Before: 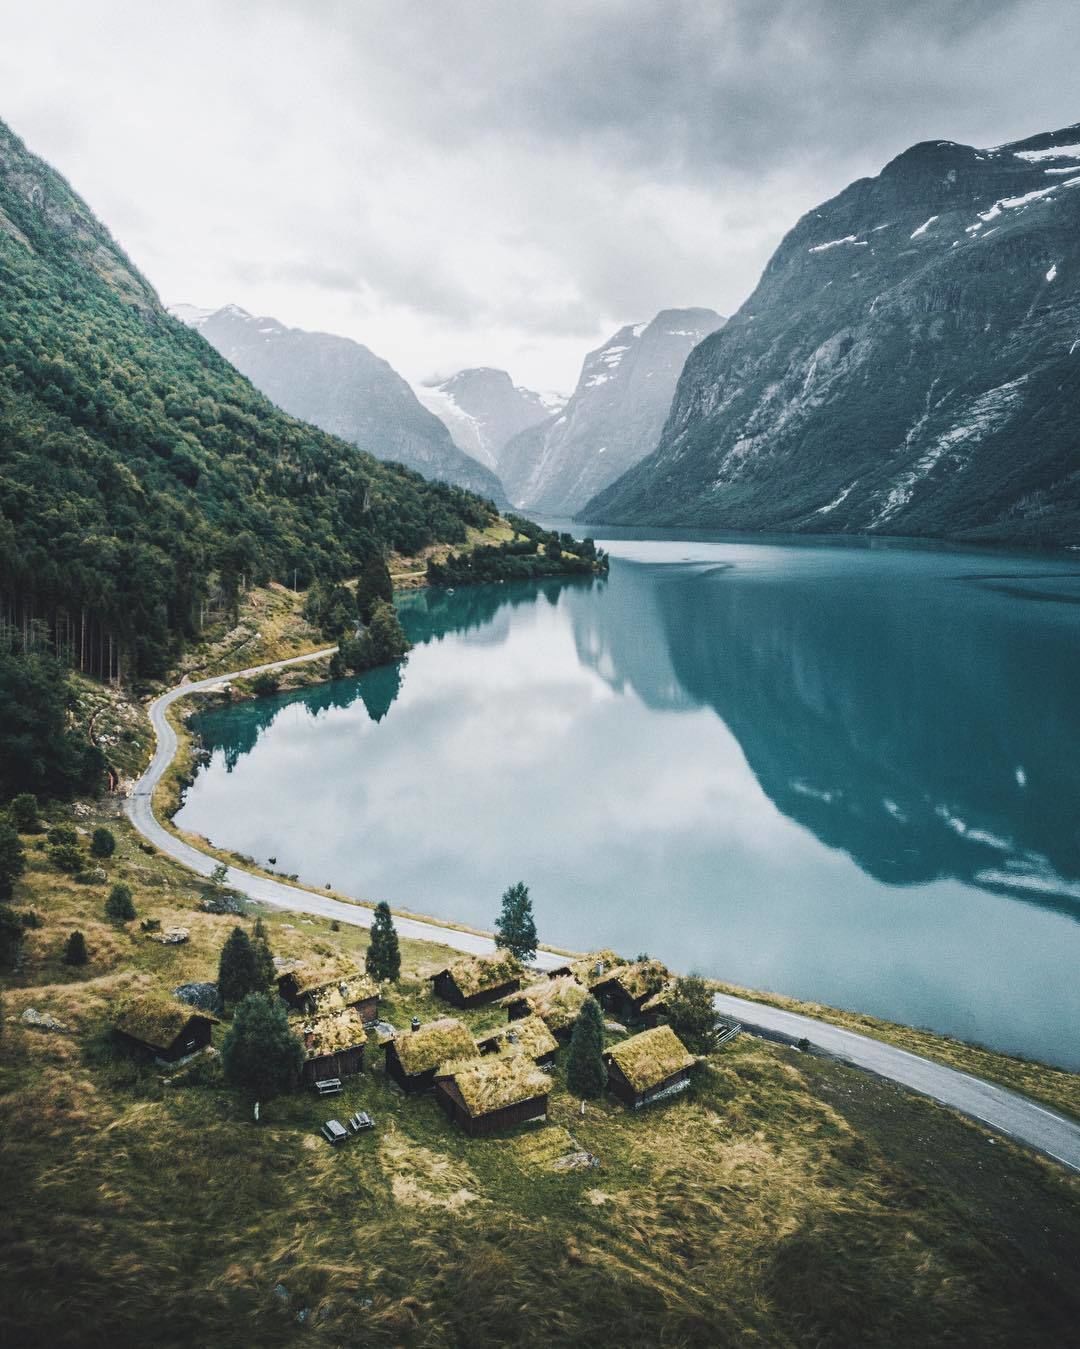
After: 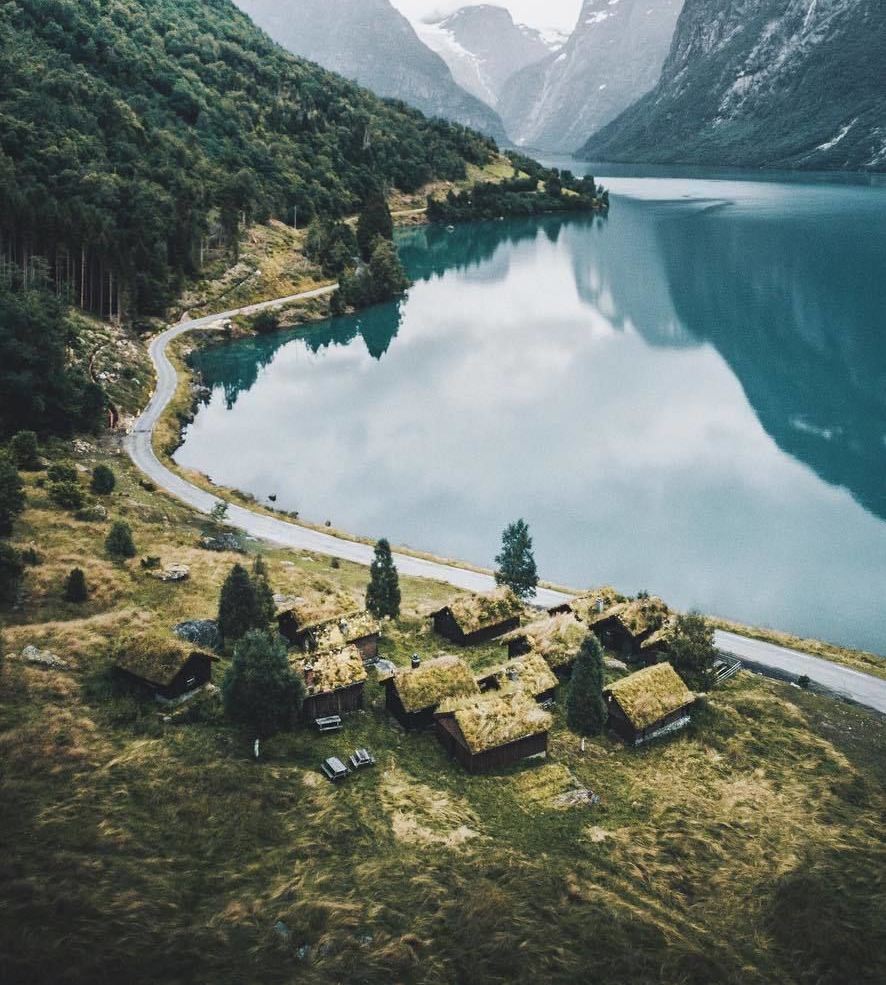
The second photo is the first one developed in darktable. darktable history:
crop: top 26.91%, right 17.951%
